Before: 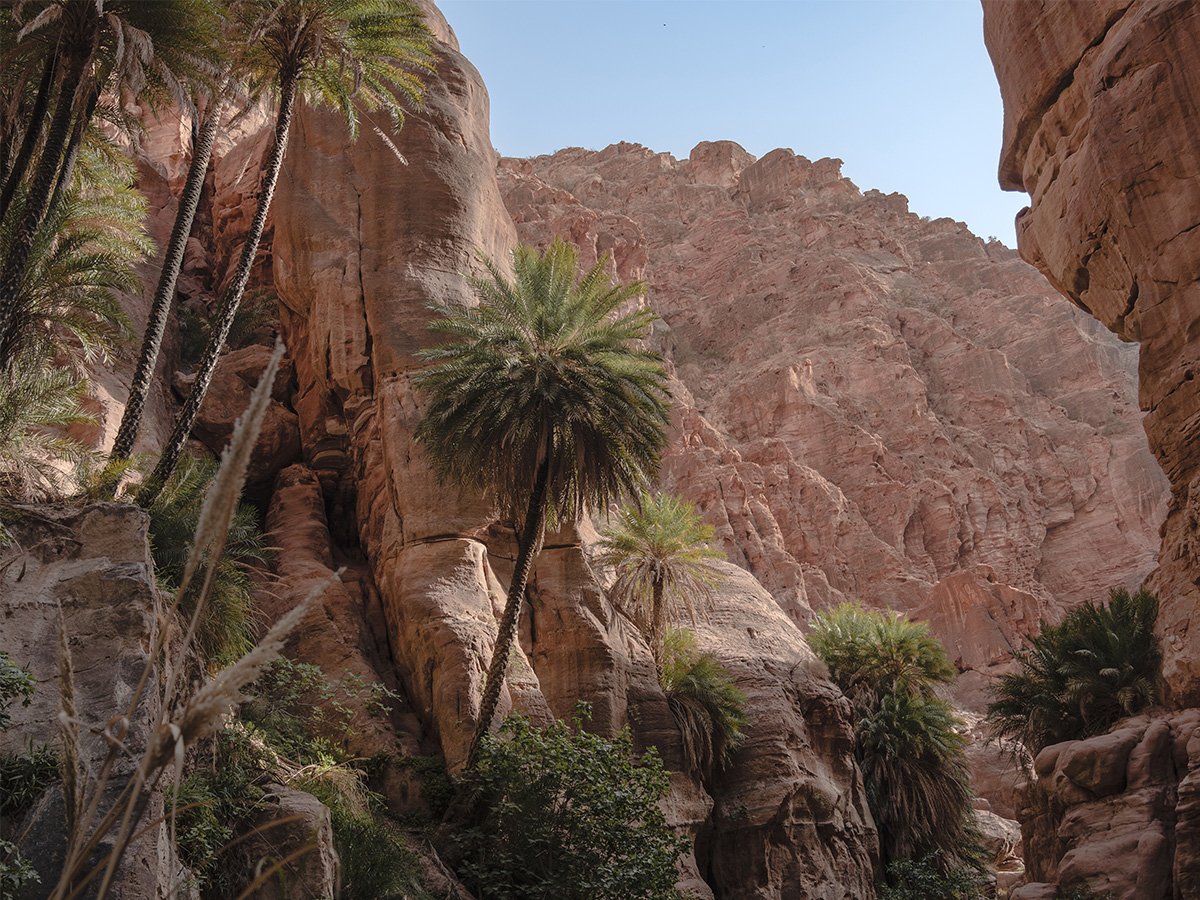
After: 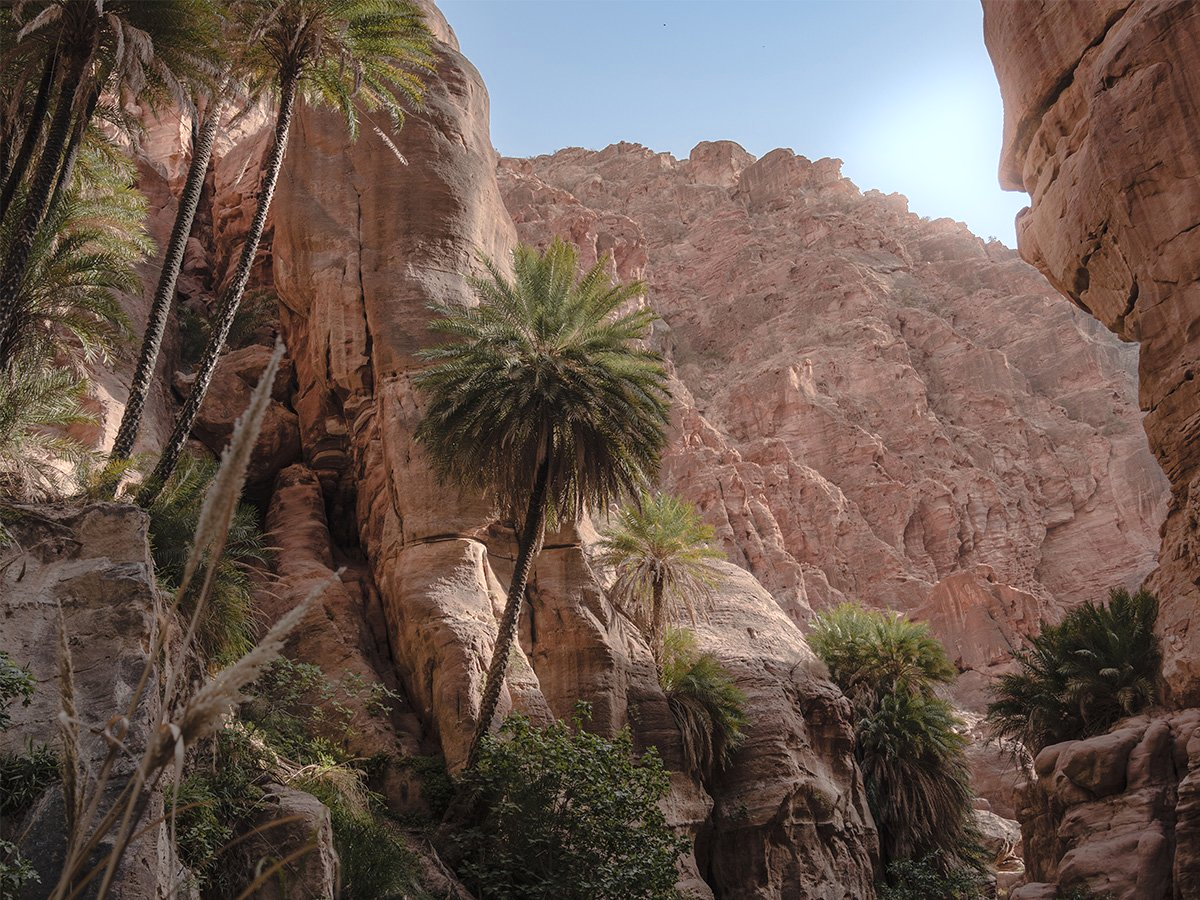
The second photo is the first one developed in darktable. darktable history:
color zones: curves: ch0 [(0, 0.465) (0.092, 0.596) (0.289, 0.464) (0.429, 0.453) (0.571, 0.464) (0.714, 0.455) (0.857, 0.462) (1, 0.465)]
bloom: size 5%, threshold 95%, strength 15%
